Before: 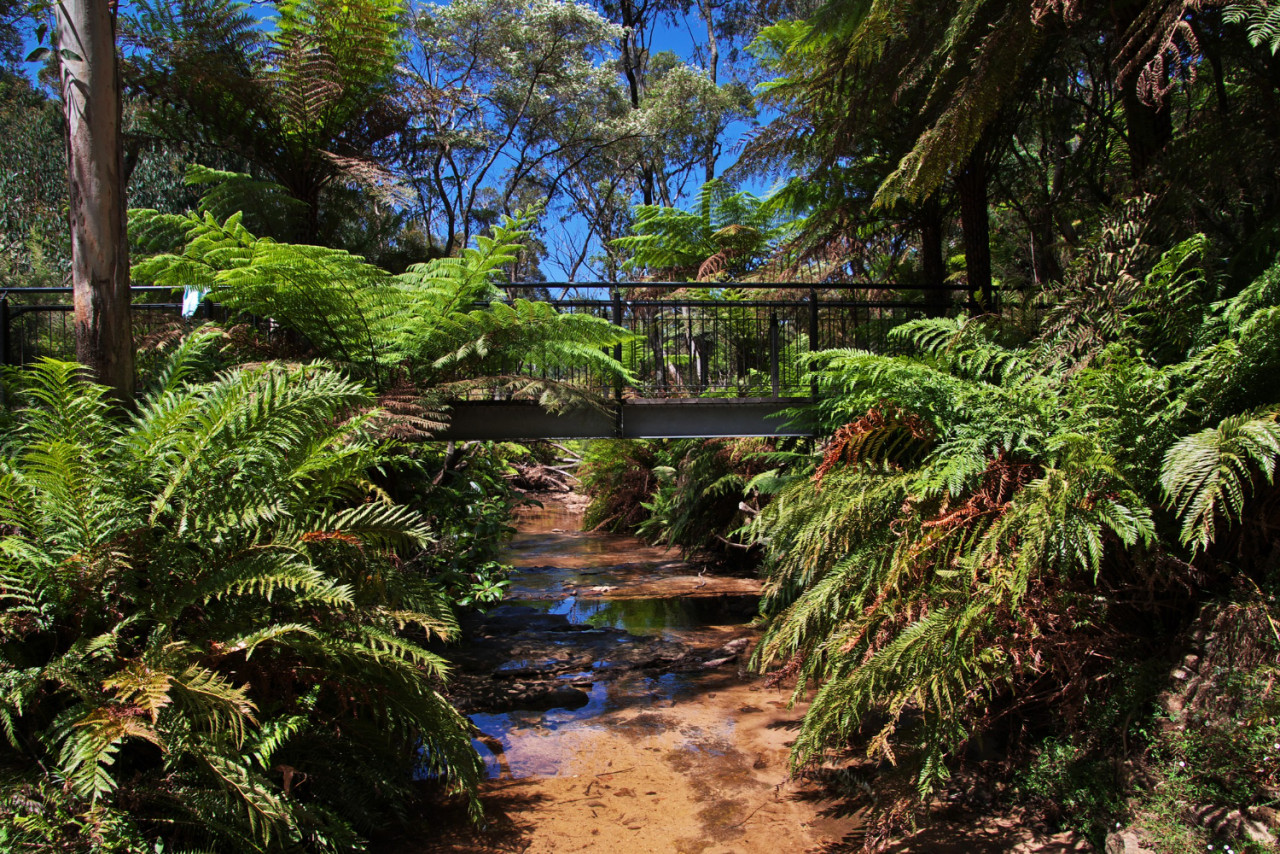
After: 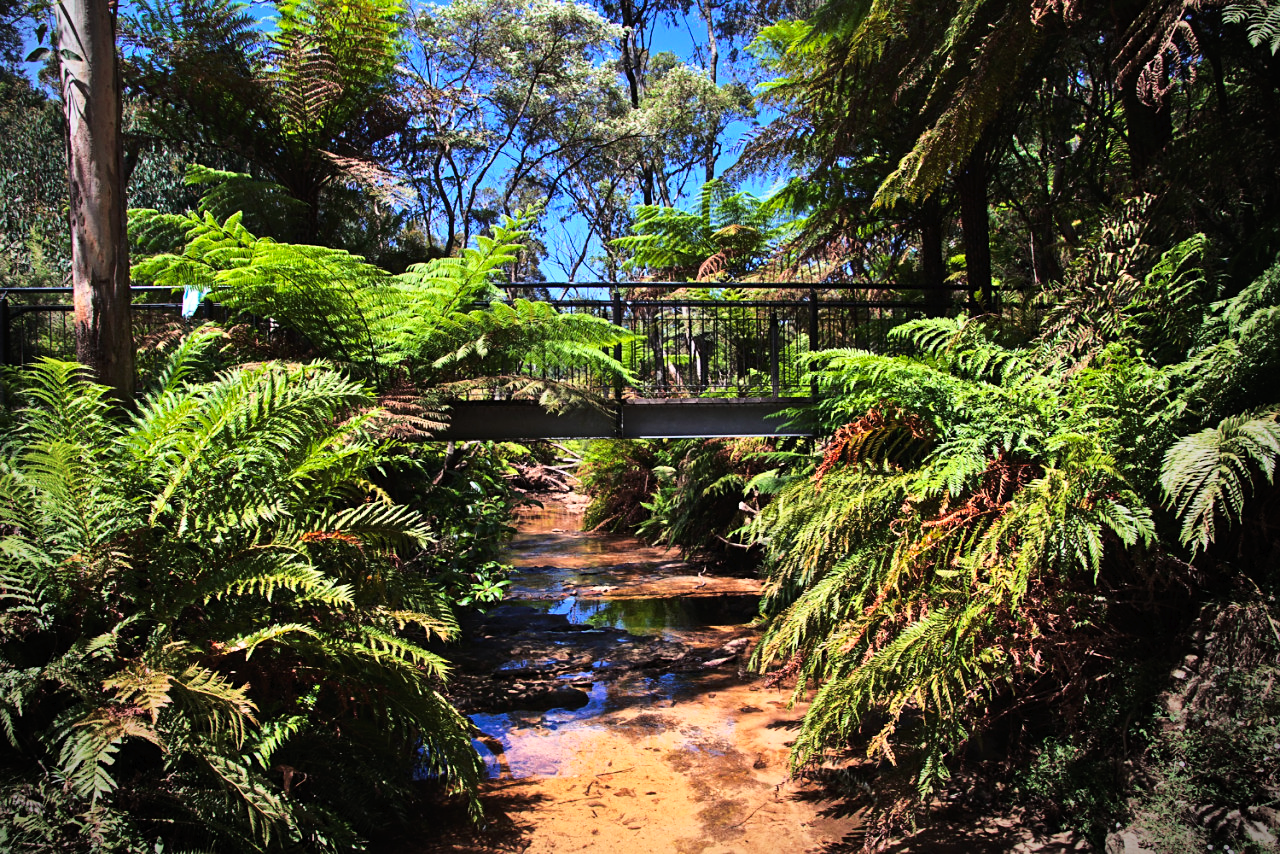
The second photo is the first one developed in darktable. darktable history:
tone curve: curves: ch0 [(0, 0) (0.003, 0.014) (0.011, 0.019) (0.025, 0.029) (0.044, 0.047) (0.069, 0.071) (0.1, 0.101) (0.136, 0.131) (0.177, 0.166) (0.224, 0.212) (0.277, 0.263) (0.335, 0.32) (0.399, 0.387) (0.468, 0.459) (0.543, 0.541) (0.623, 0.626) (0.709, 0.717) (0.801, 0.813) (0.898, 0.909) (1, 1)], preserve colors none
sharpen: amount 0.201
base curve: curves: ch0 [(0, 0) (0.028, 0.03) (0.121, 0.232) (0.46, 0.748) (0.859, 0.968) (1, 1)]
vignetting: brightness -0.673, center (-0.054, -0.355), unbound false
color balance rgb: shadows lift › chroma 3.015%, shadows lift › hue 280.12°, perceptual saturation grading › global saturation -0.365%, global vibrance 15.823%, saturation formula JzAzBz (2021)
